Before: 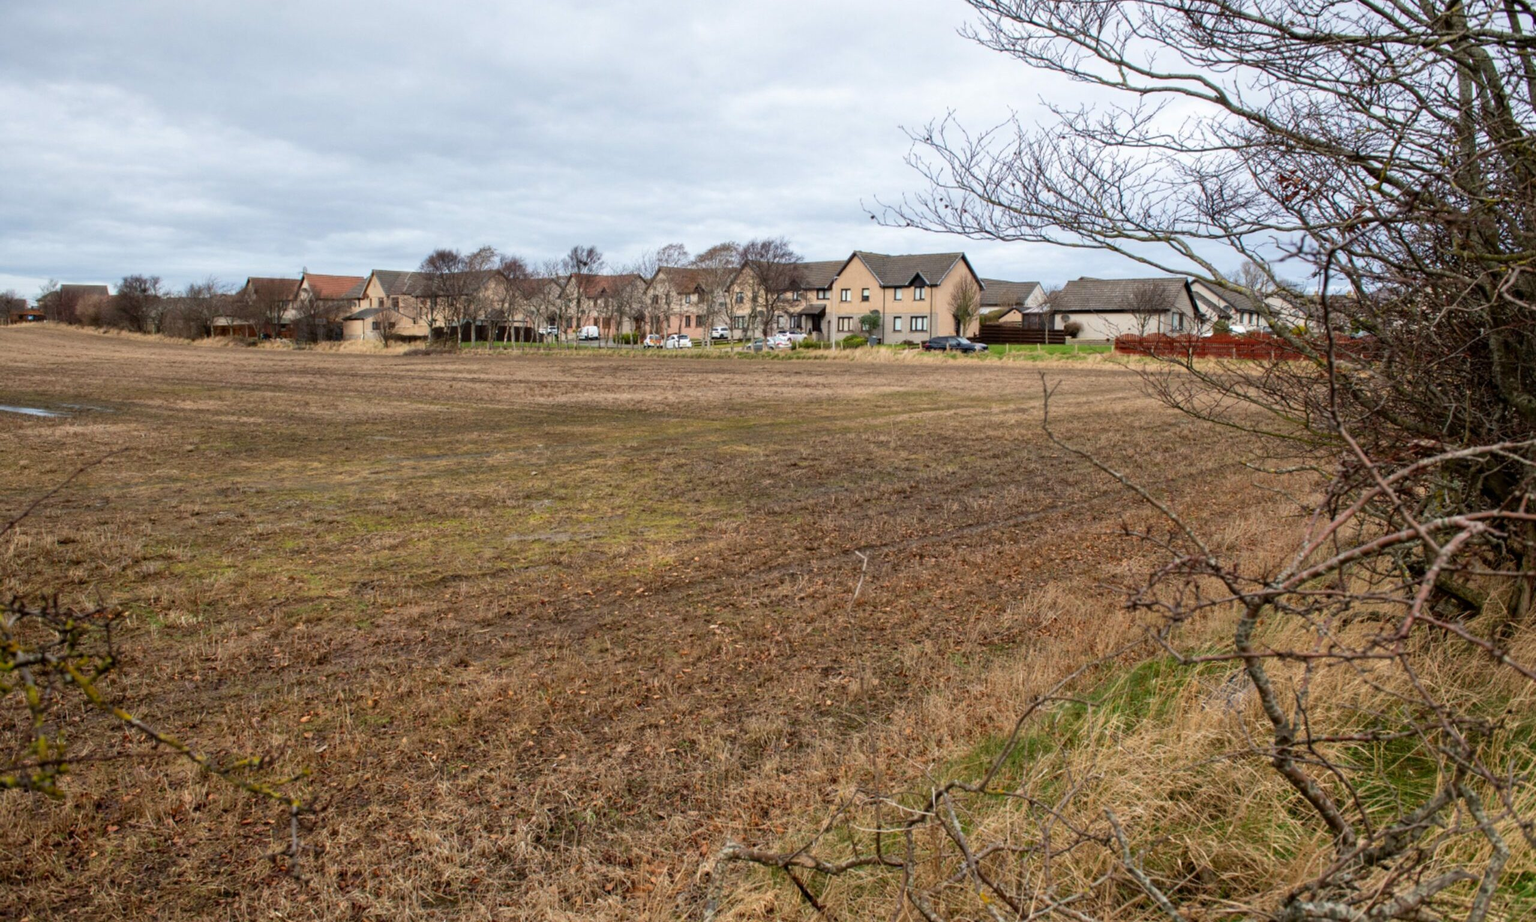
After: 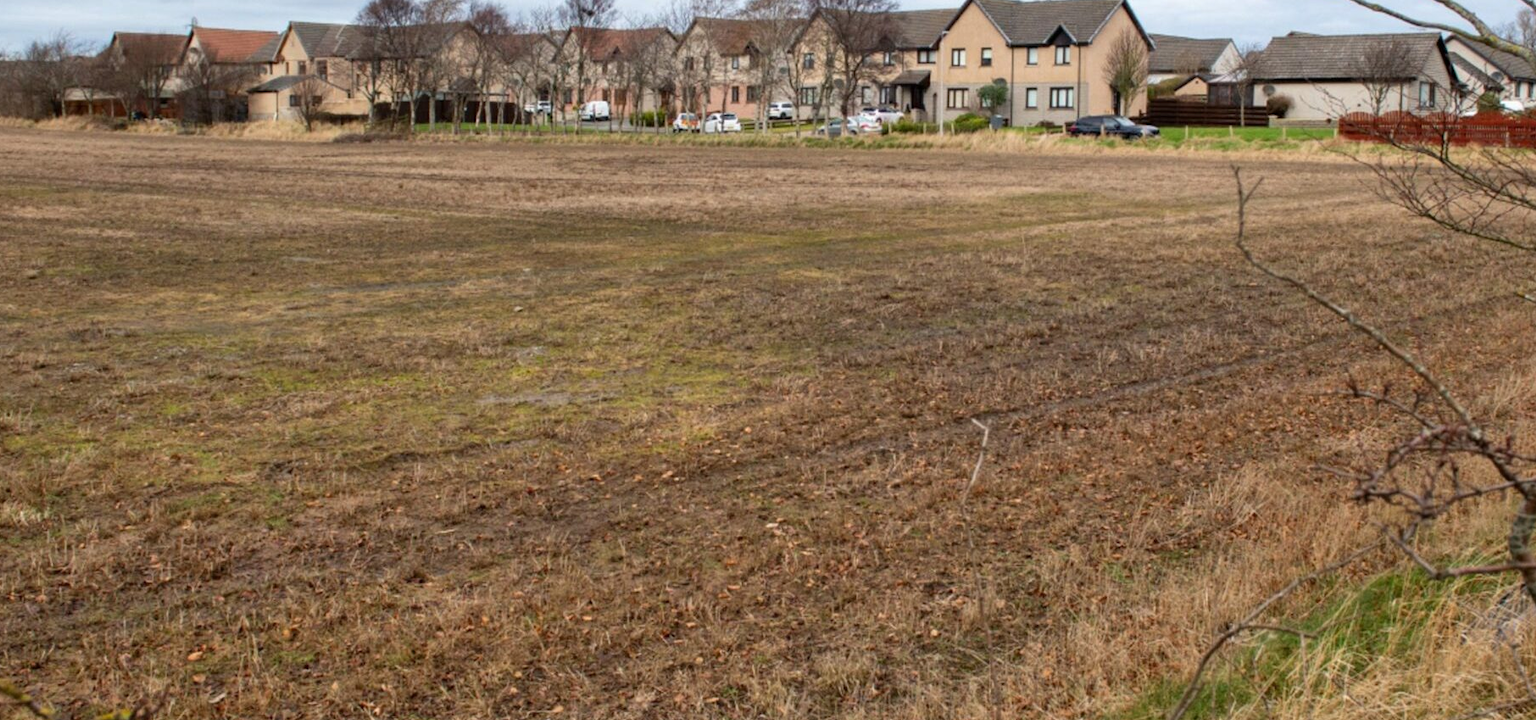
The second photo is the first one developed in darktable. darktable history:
crop: left 10.925%, top 27.607%, right 18.288%, bottom 17.05%
